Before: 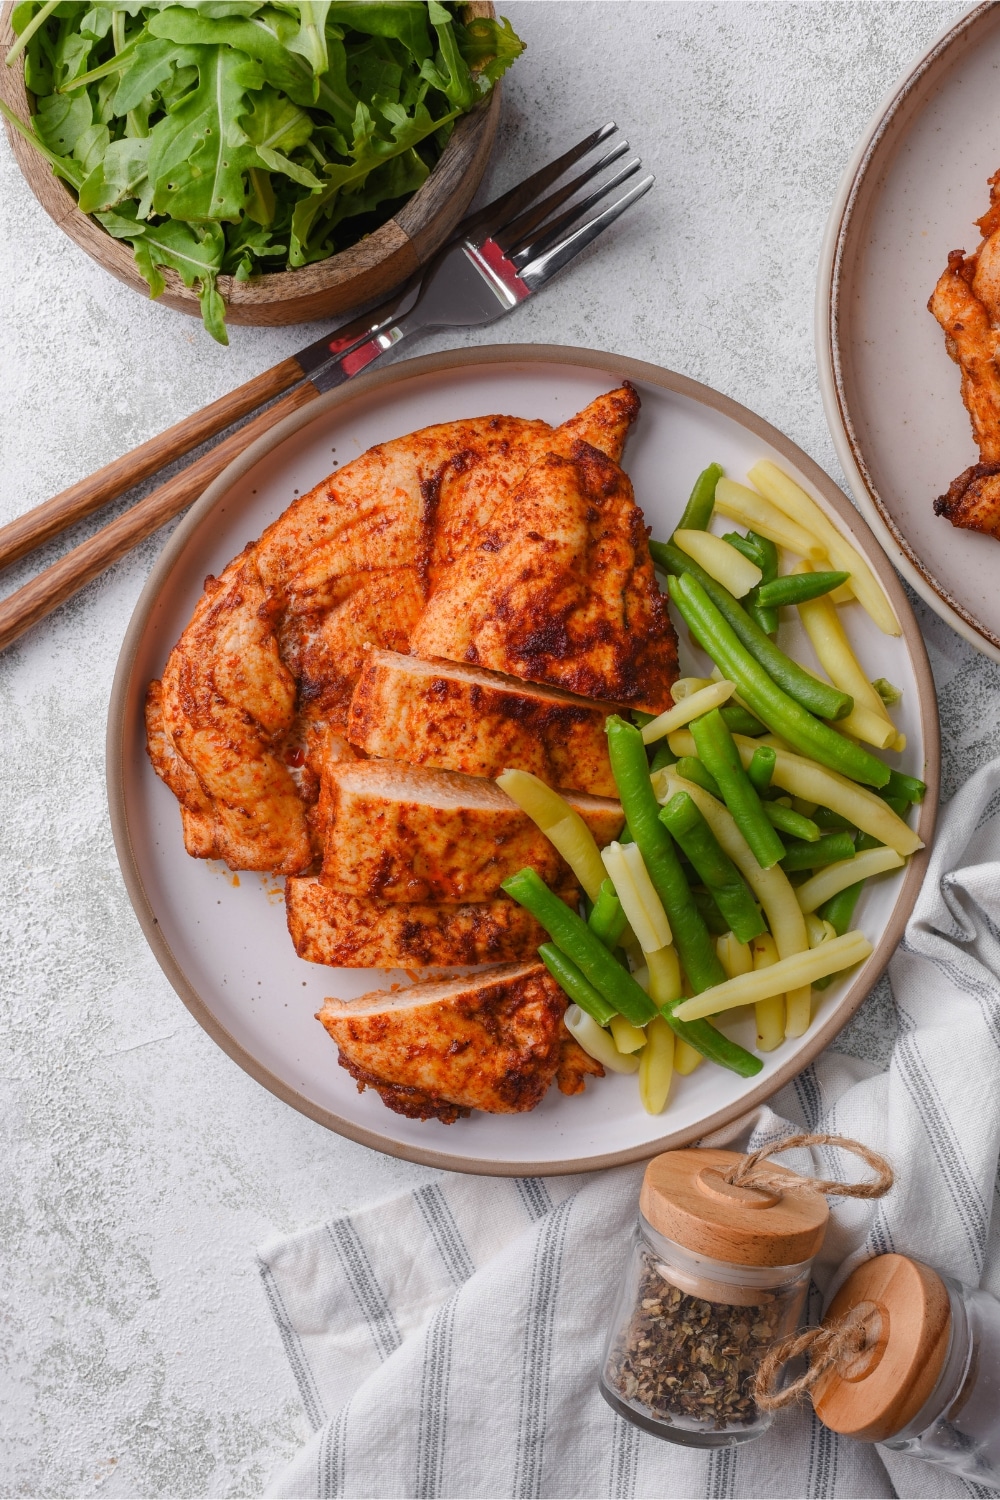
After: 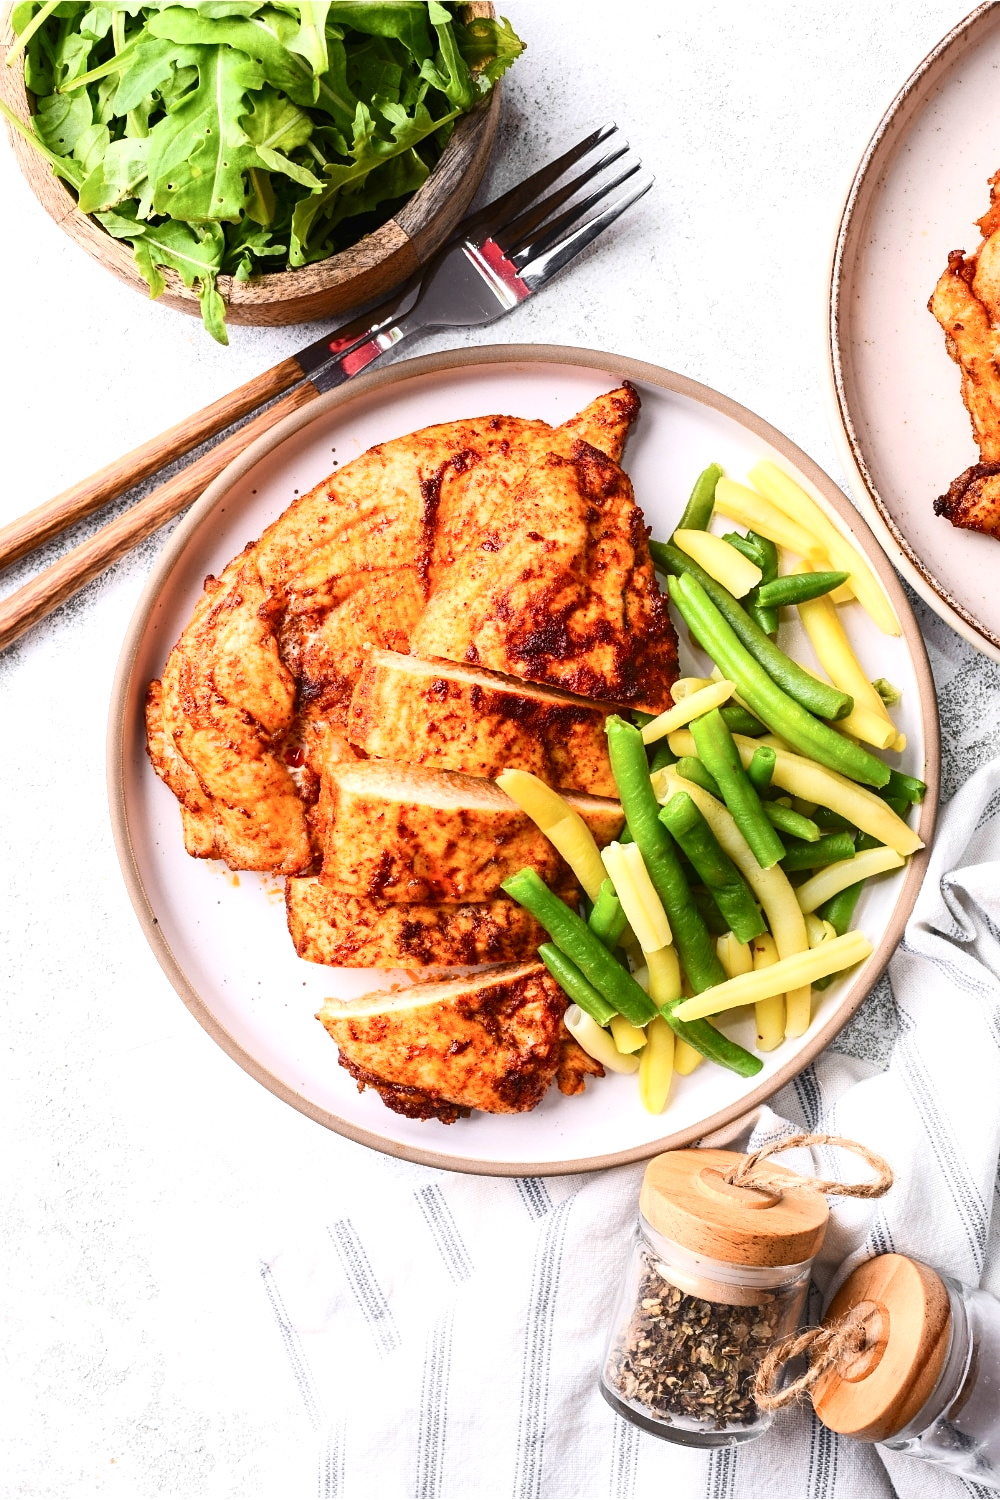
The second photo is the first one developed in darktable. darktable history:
exposure: black level correction 0, exposure 1.001 EV, compensate highlight preservation false
contrast brightness saturation: contrast 0.281
sharpen: amount 0.212
